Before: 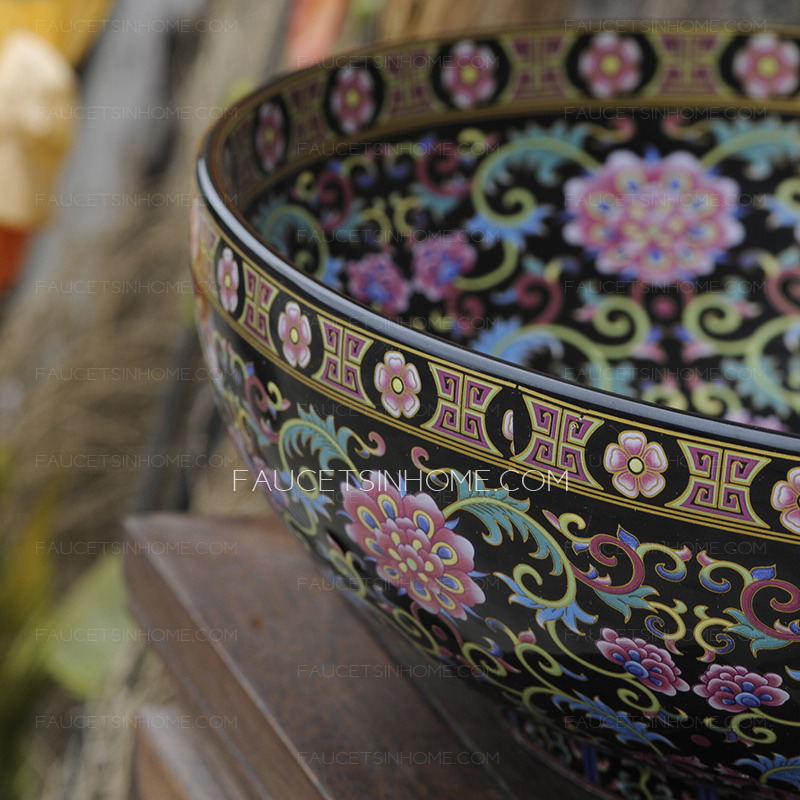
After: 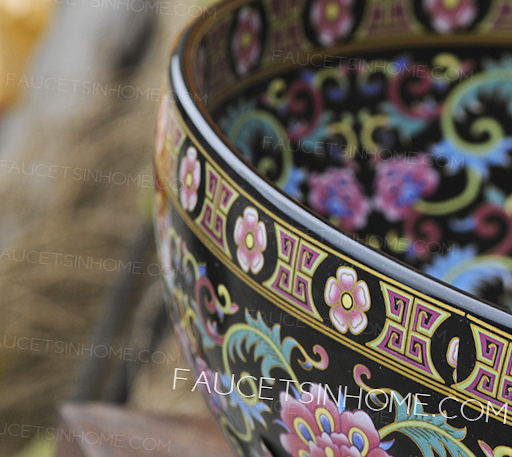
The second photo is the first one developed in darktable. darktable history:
crop and rotate: angle -5.99°, left 2.258%, top 6.638%, right 27.334%, bottom 30.536%
contrast brightness saturation: contrast 0.202, brightness 0.149, saturation 0.145
